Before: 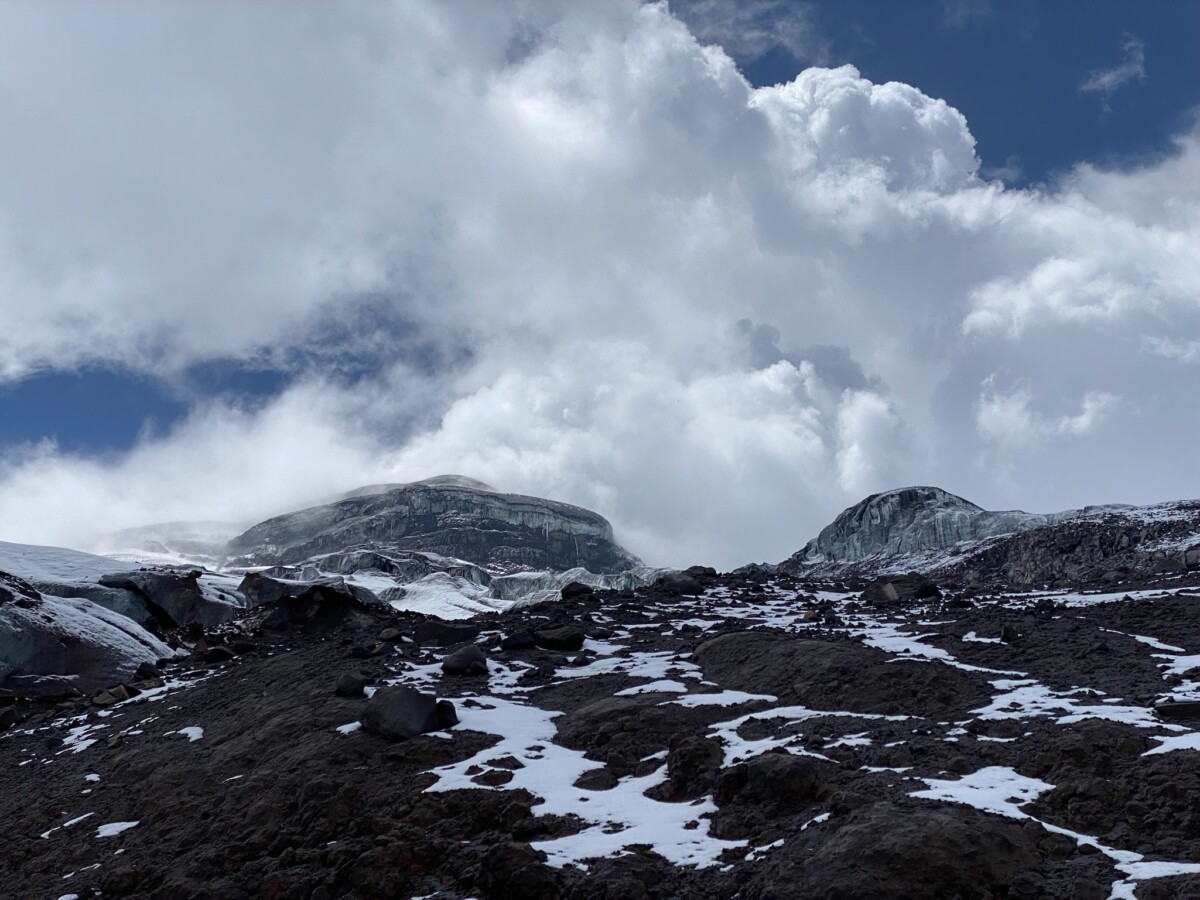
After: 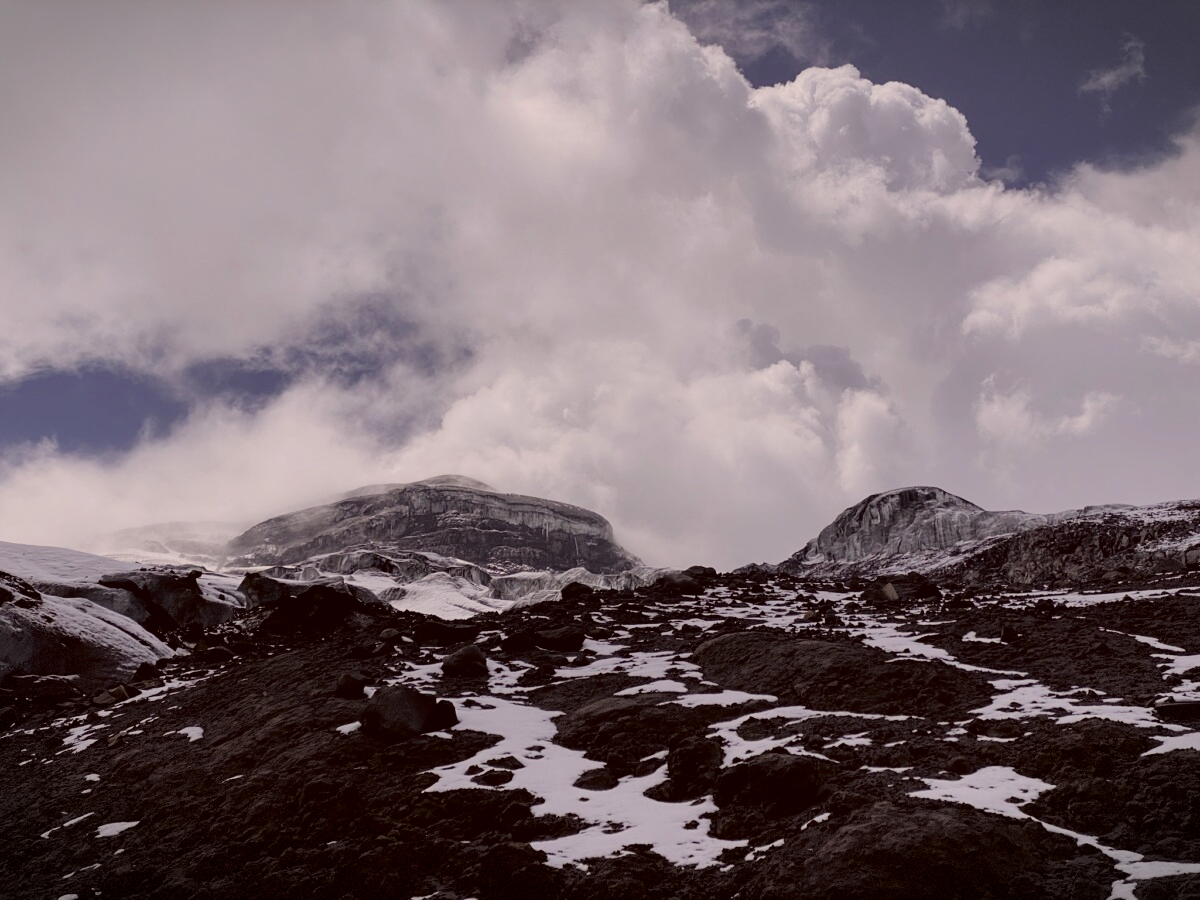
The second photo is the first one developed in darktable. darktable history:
color correction: highlights a* 10.21, highlights b* 9.79, shadows a* 8.61, shadows b* 7.88, saturation 0.8
filmic rgb: black relative exposure -7.82 EV, white relative exposure 4.29 EV, hardness 3.86, color science v6 (2022)
vignetting: fall-off start 100%, brightness -0.406, saturation -0.3, width/height ratio 1.324, dithering 8-bit output, unbound false
